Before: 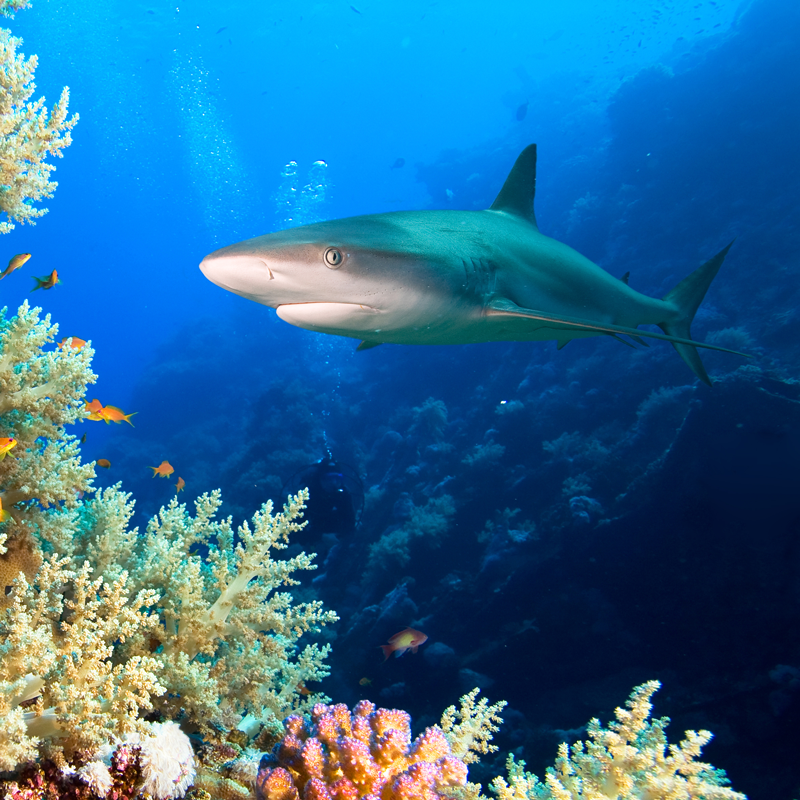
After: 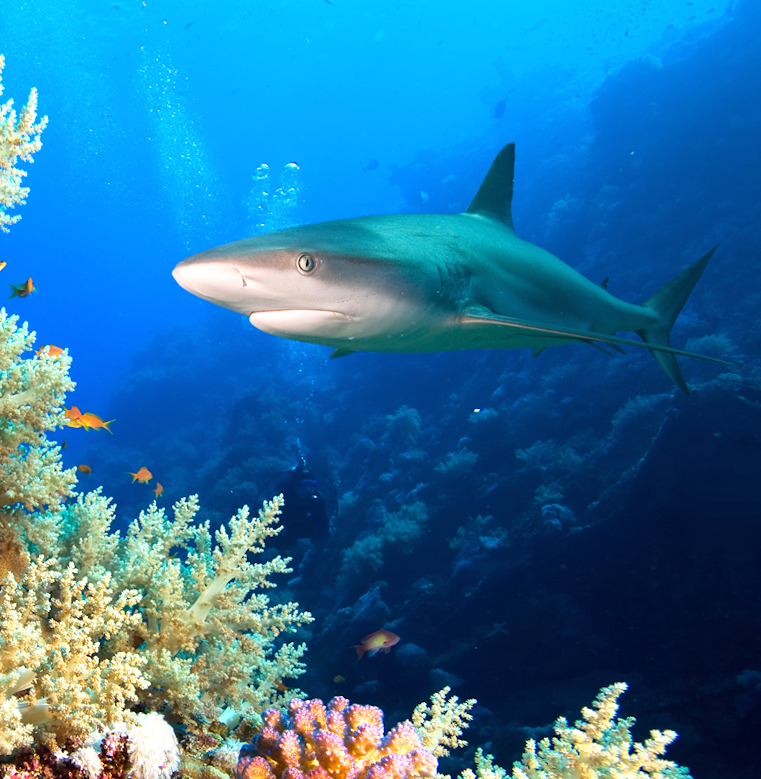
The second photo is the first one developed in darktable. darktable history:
exposure: black level correction 0, exposure 0.2 EV, compensate exposure bias true, compensate highlight preservation false
crop: bottom 0.071%
rotate and perspective: rotation 0.074°, lens shift (vertical) 0.096, lens shift (horizontal) -0.041, crop left 0.043, crop right 0.952, crop top 0.024, crop bottom 0.979
